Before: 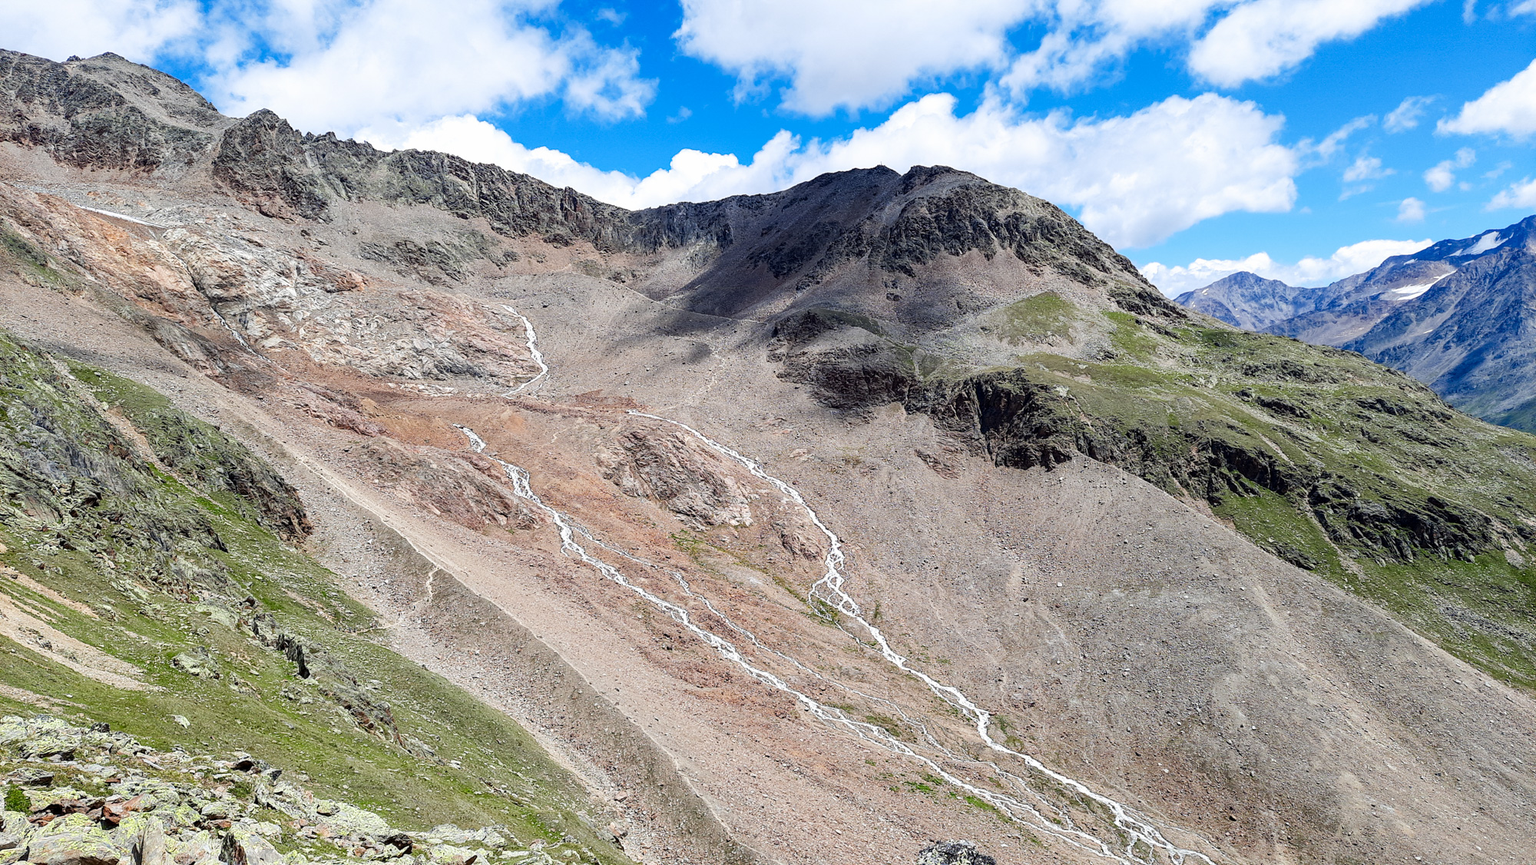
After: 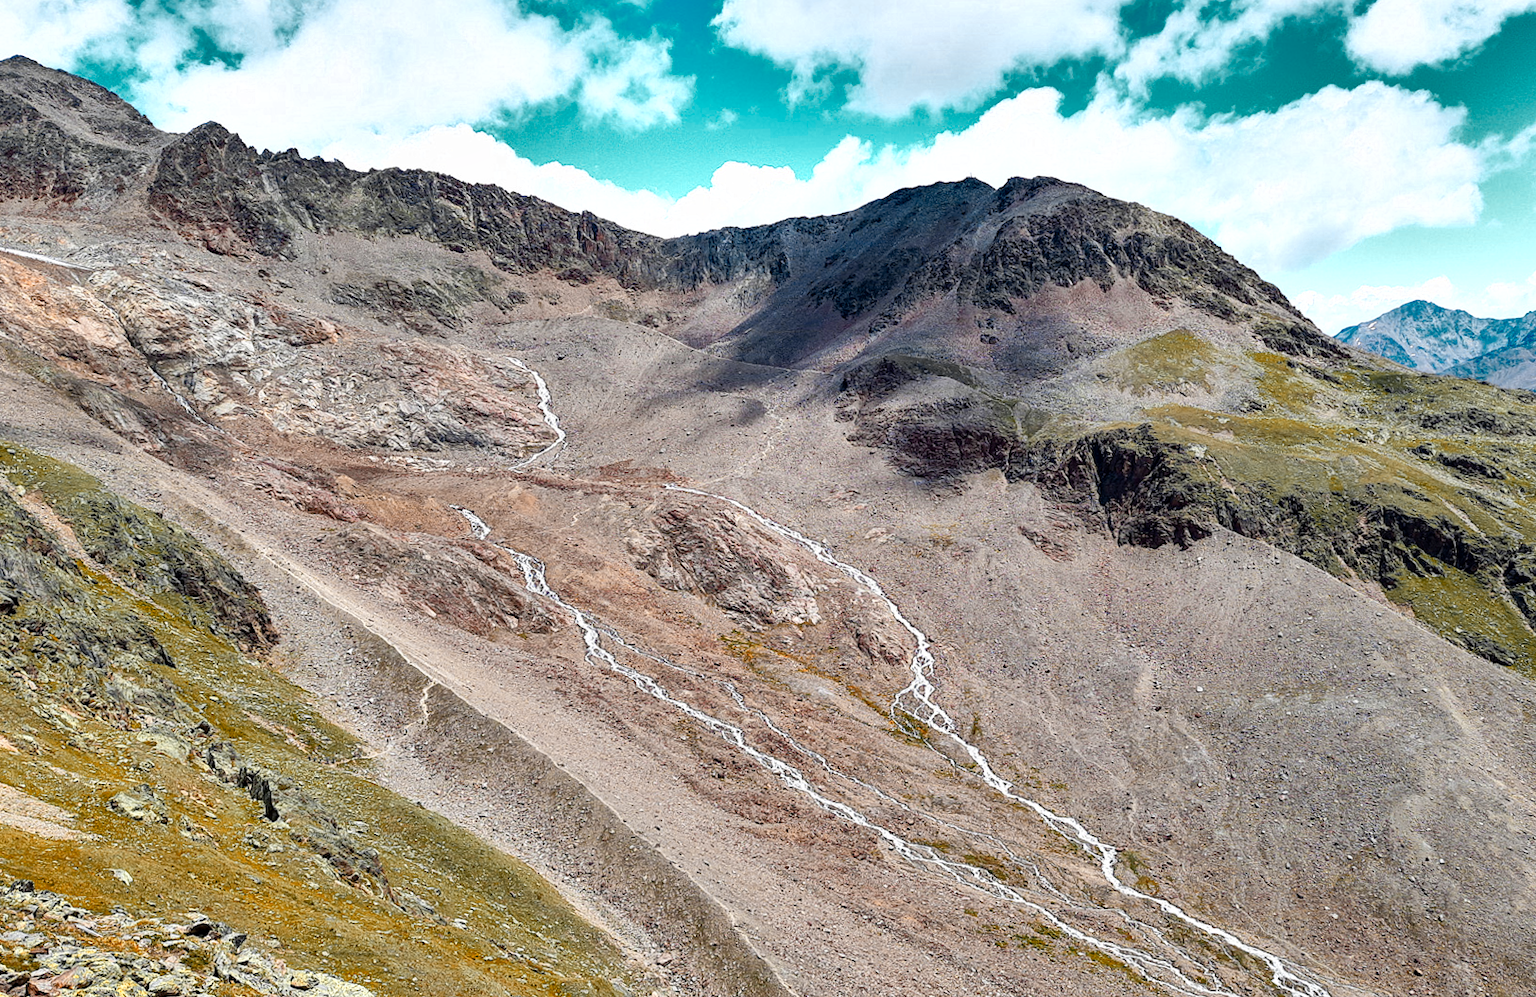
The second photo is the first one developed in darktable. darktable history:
contrast brightness saturation: saturation -0.049
color balance rgb: perceptual saturation grading › global saturation 25.011%
crop and rotate: angle 1.02°, left 4.306%, top 0.74%, right 11.873%, bottom 2.61%
shadows and highlights: radius 106.09, shadows 41.29, highlights -71.99, low approximation 0.01, soften with gaussian
color zones: curves: ch0 [(0.009, 0.528) (0.136, 0.6) (0.255, 0.586) (0.39, 0.528) (0.522, 0.584) (0.686, 0.736) (0.849, 0.561)]; ch1 [(0.045, 0.781) (0.14, 0.416) (0.257, 0.695) (0.442, 0.032) (0.738, 0.338) (0.818, 0.632) (0.891, 0.741) (1, 0.704)]; ch2 [(0, 0.667) (0.141, 0.52) (0.26, 0.37) (0.474, 0.432) (0.743, 0.286)]
